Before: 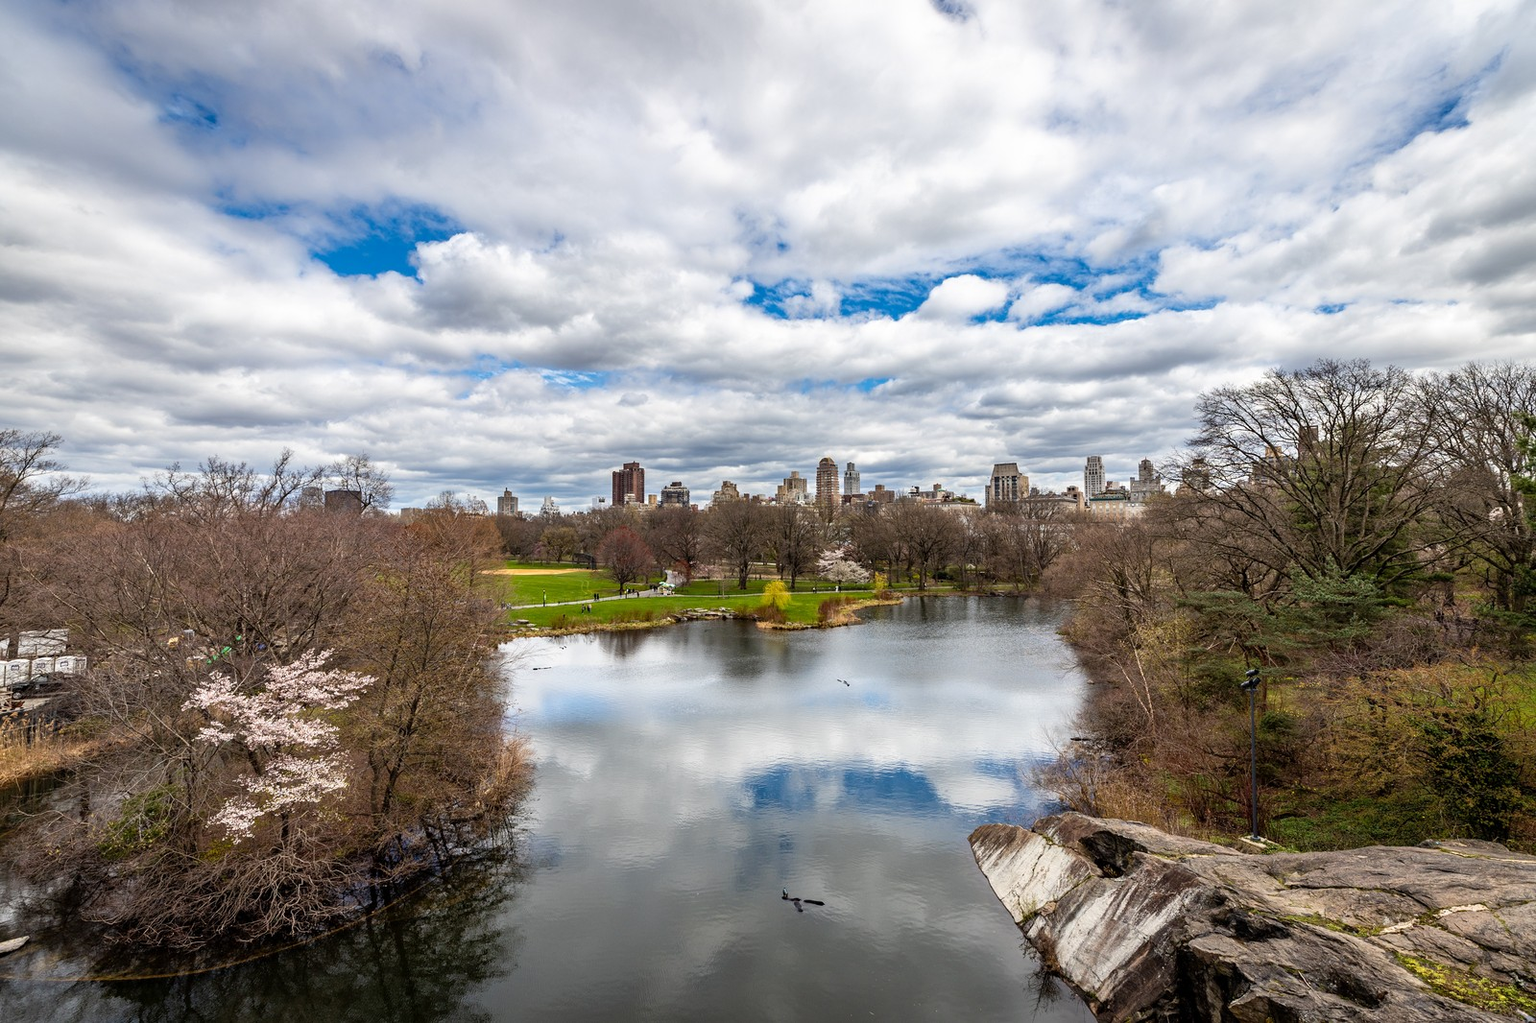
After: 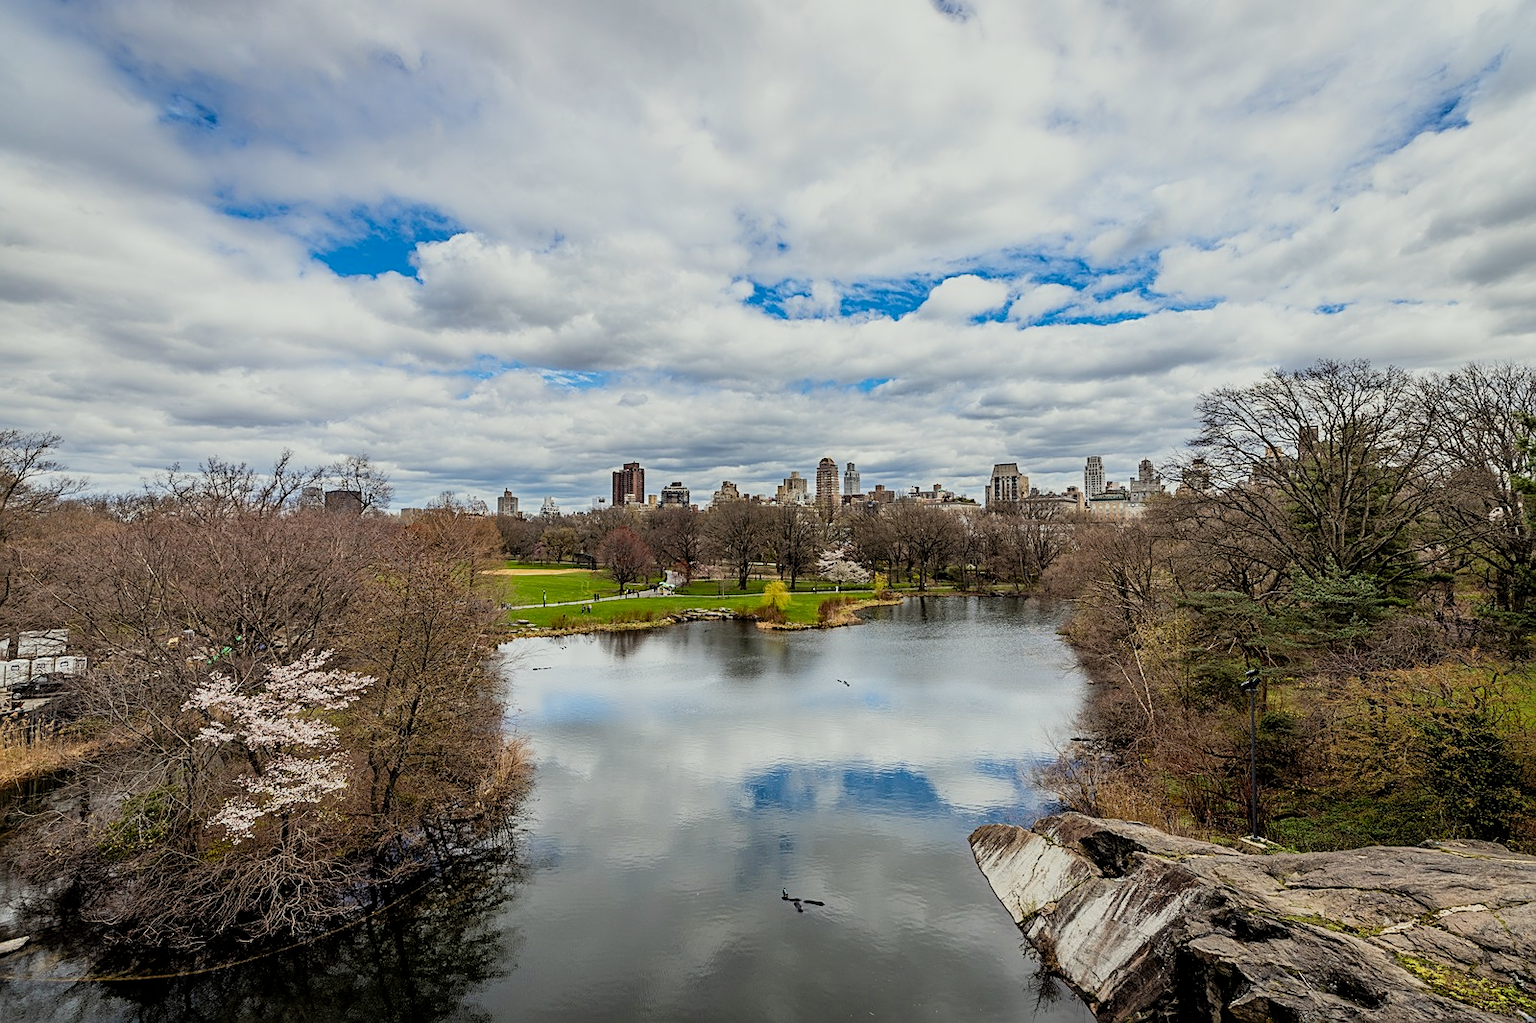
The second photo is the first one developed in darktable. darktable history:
color correction: highlights a* -2.68, highlights b* 2.57
filmic rgb: middle gray luminance 18.42%, black relative exposure -9 EV, white relative exposure 3.75 EV, threshold 6 EV, target black luminance 0%, hardness 4.85, latitude 67.35%, contrast 0.955, highlights saturation mix 20%, shadows ↔ highlights balance 21.36%, add noise in highlights 0, preserve chrominance luminance Y, color science v3 (2019), use custom middle-gray values true, iterations of high-quality reconstruction 0, contrast in highlights soft, enable highlight reconstruction true
sharpen: on, module defaults
